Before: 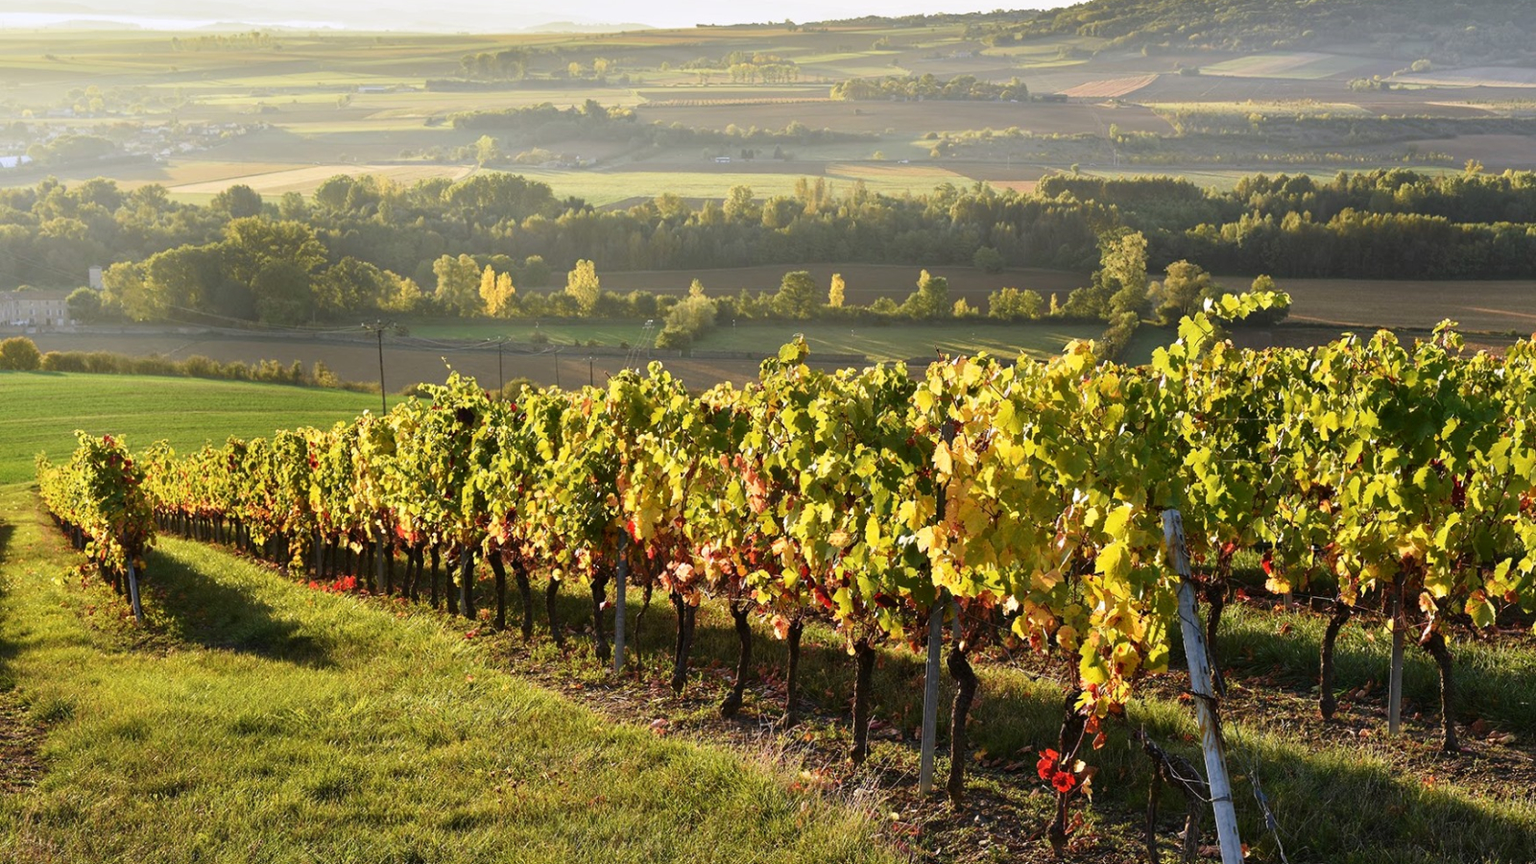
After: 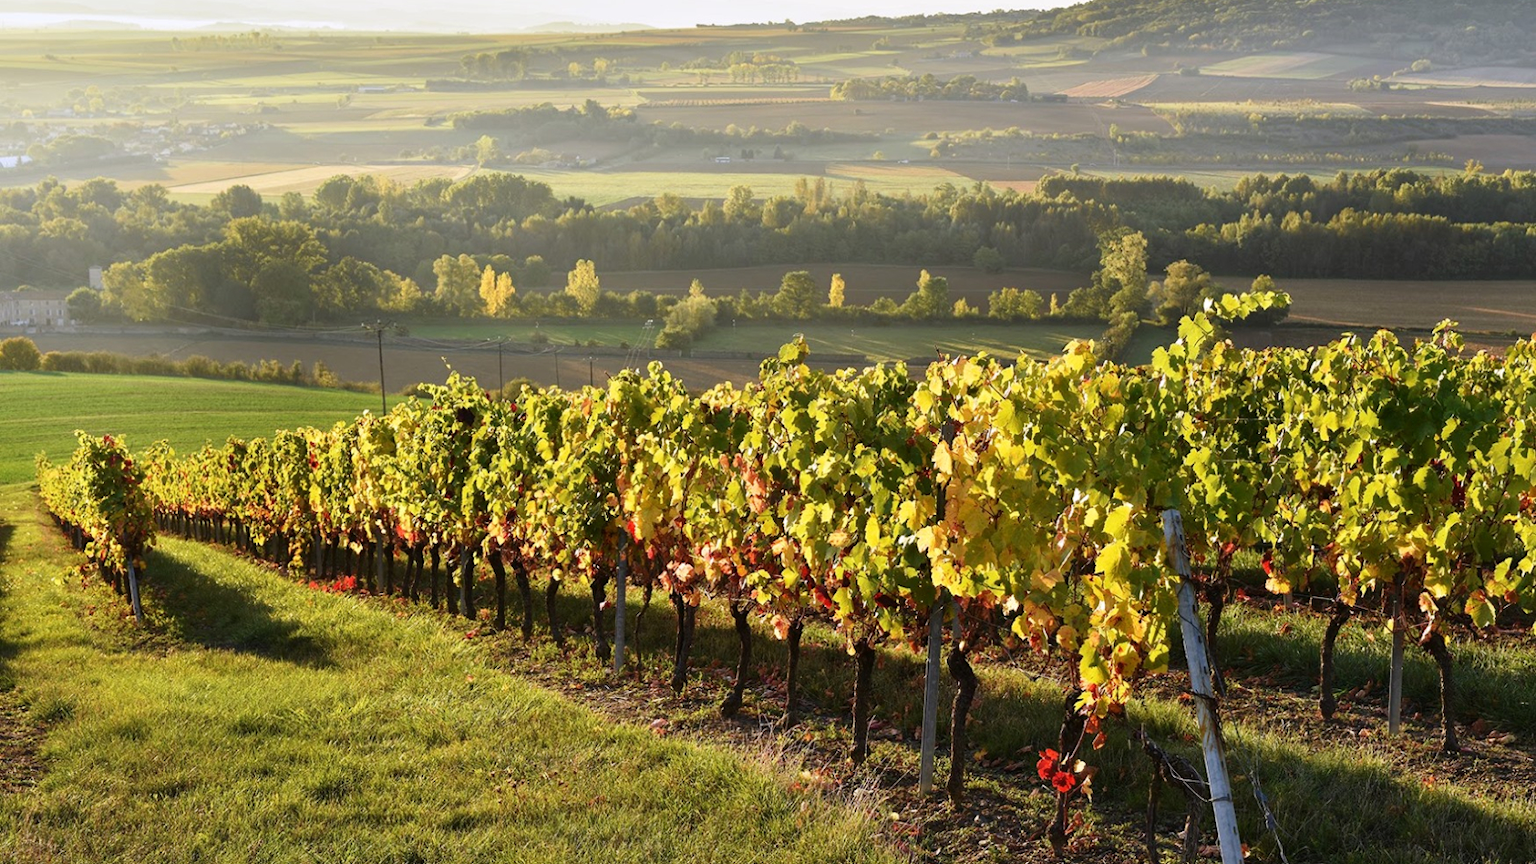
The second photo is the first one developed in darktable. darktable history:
tone equalizer: on, module defaults
white balance: emerald 1
